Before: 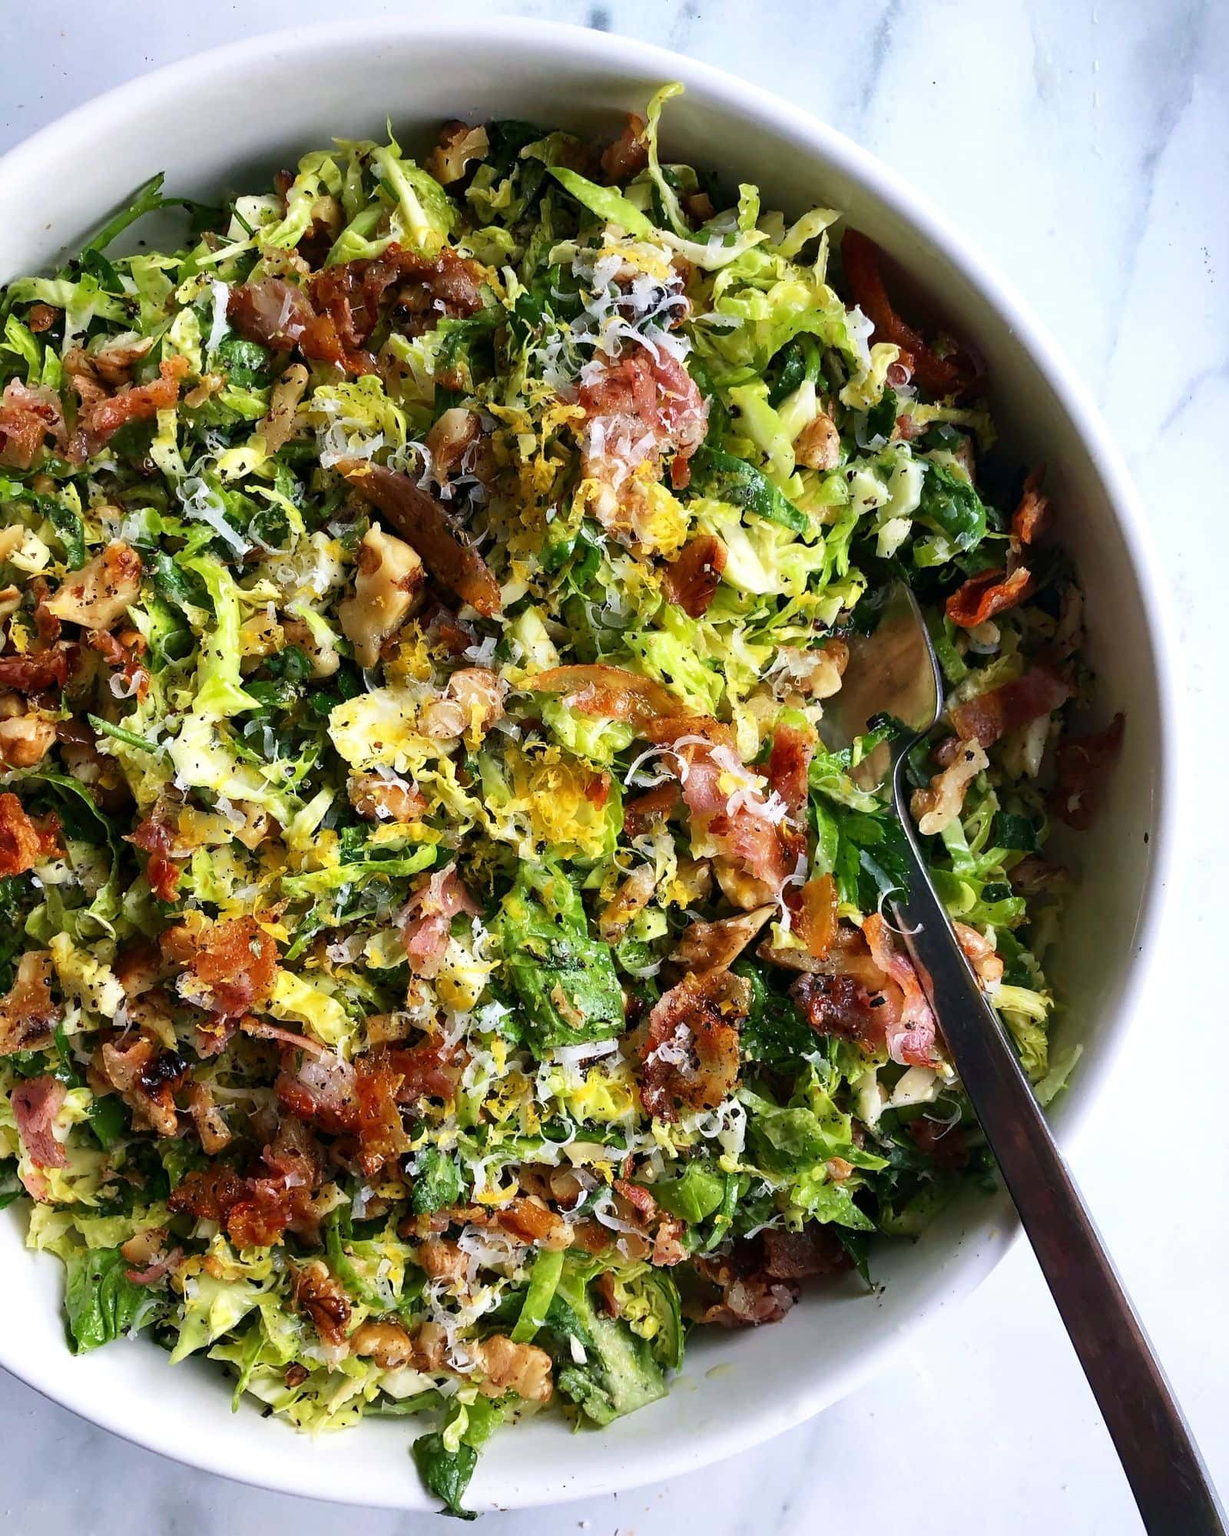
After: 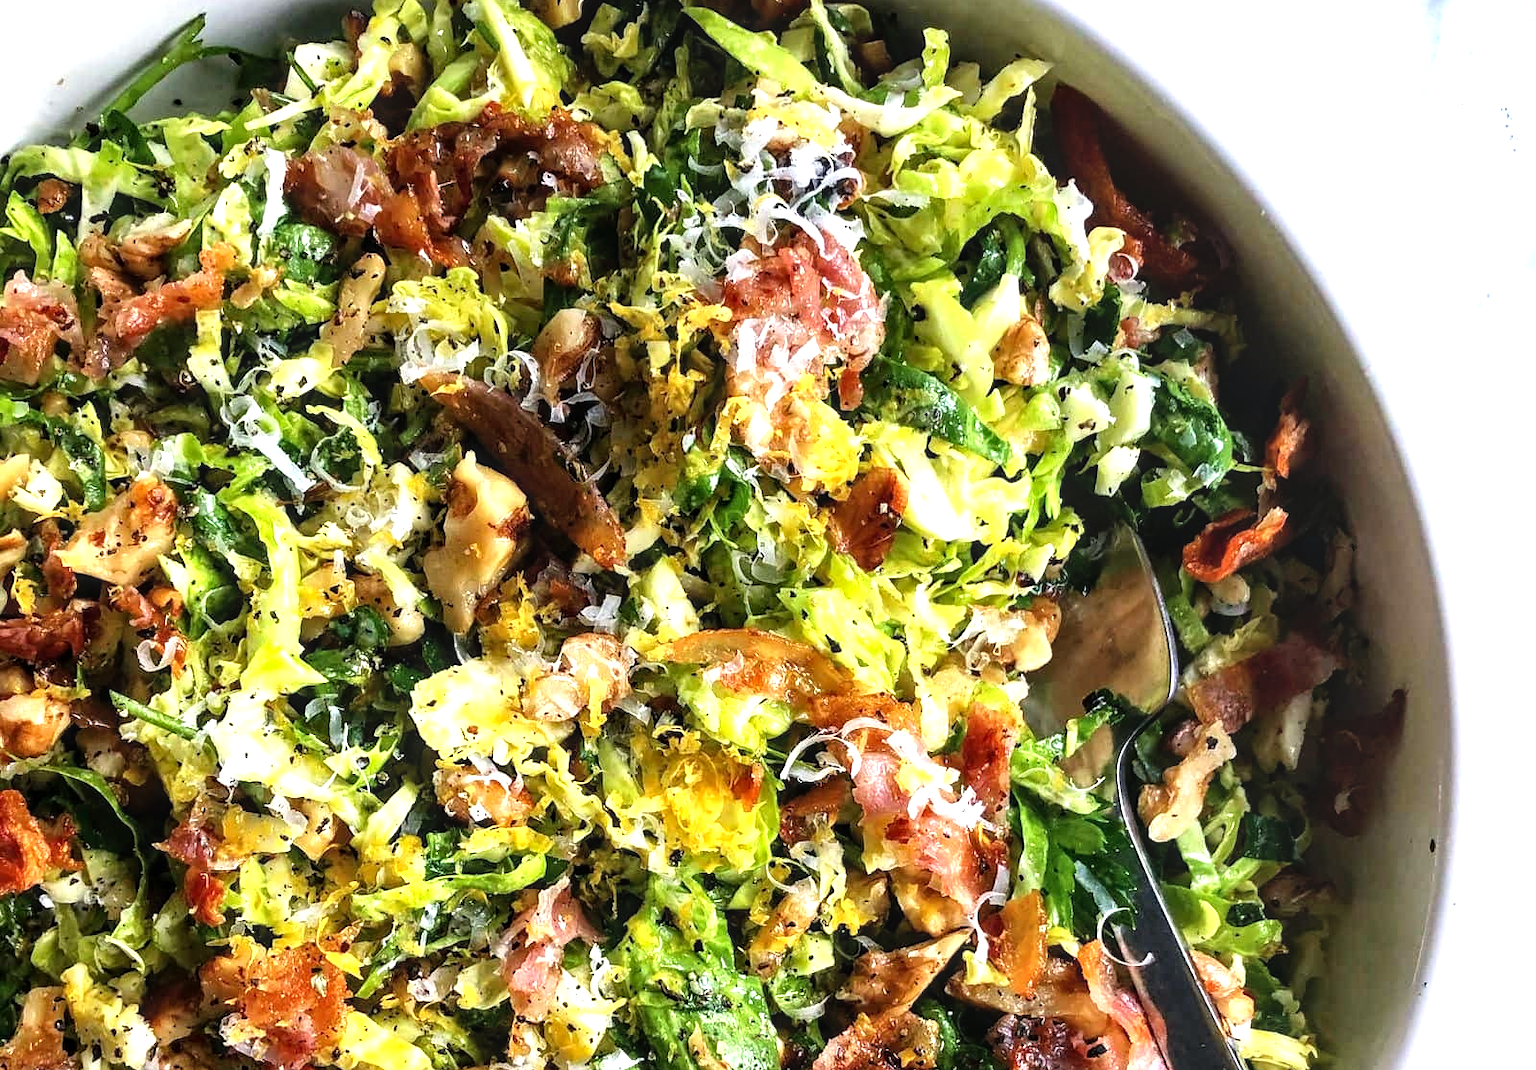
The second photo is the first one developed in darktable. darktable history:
tone equalizer: -8 EV -0.735 EV, -7 EV -0.69 EV, -6 EV -0.606 EV, -5 EV -0.397 EV, -3 EV 0.374 EV, -2 EV 0.6 EV, -1 EV 0.693 EV, +0 EV 0.732 EV
crop and rotate: top 10.517%, bottom 33.714%
local contrast: on, module defaults
